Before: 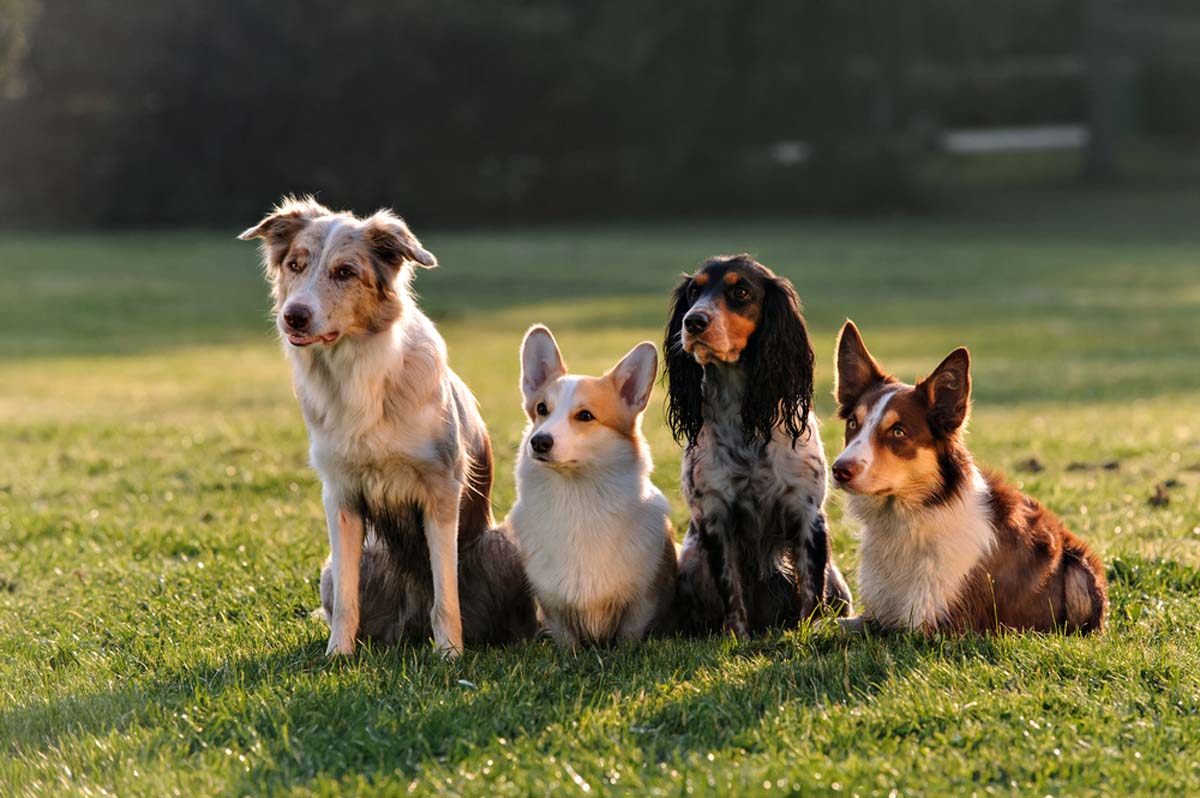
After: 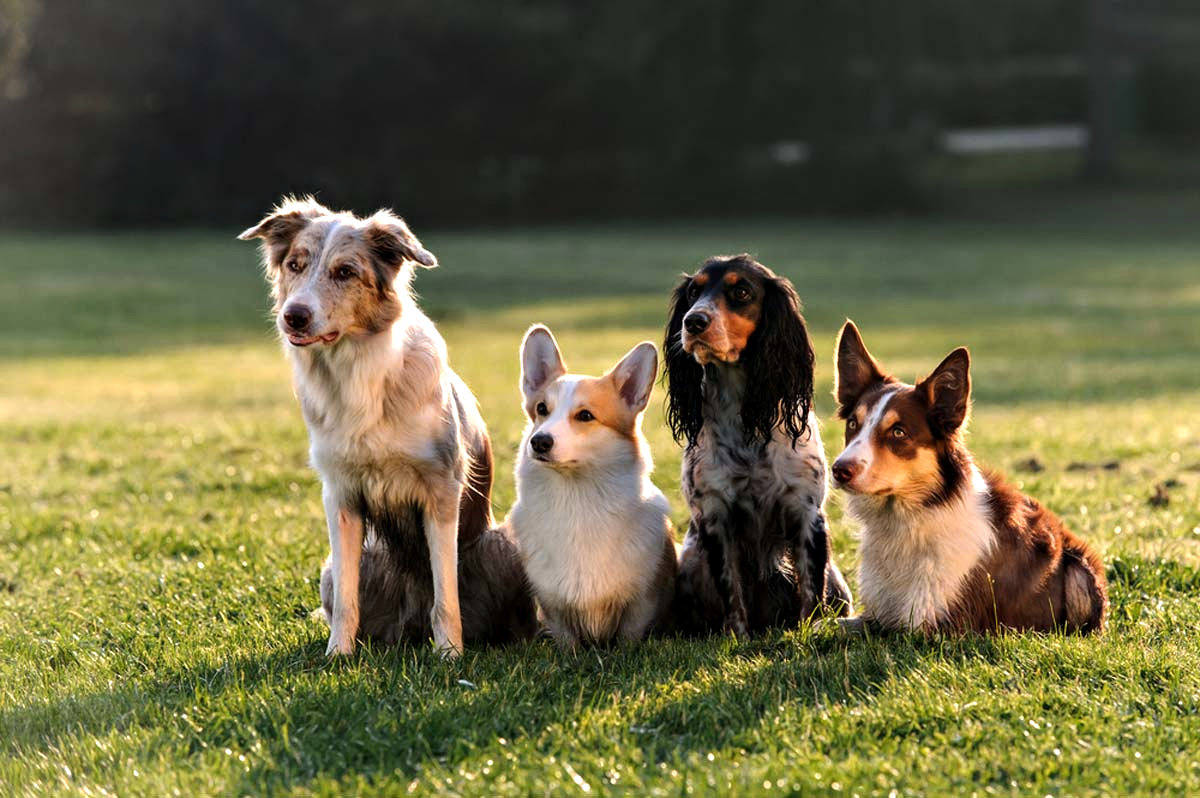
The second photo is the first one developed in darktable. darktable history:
local contrast: highlights 103%, shadows 100%, detail 119%, midtone range 0.2
tone equalizer: -8 EV -0.393 EV, -7 EV -0.377 EV, -6 EV -0.336 EV, -5 EV -0.239 EV, -3 EV 0.207 EV, -2 EV 0.344 EV, -1 EV 0.409 EV, +0 EV 0.445 EV, edges refinement/feathering 500, mask exposure compensation -1.57 EV, preserve details guided filter
